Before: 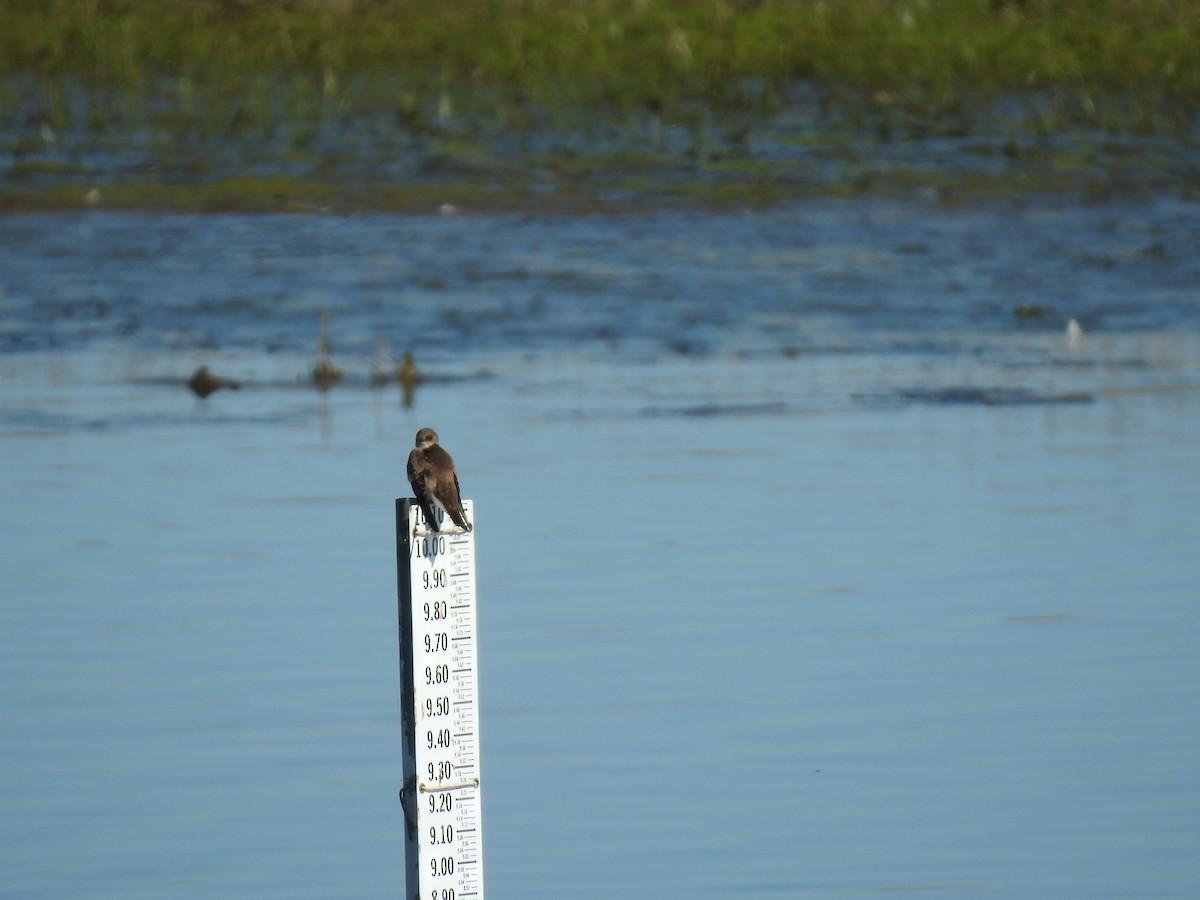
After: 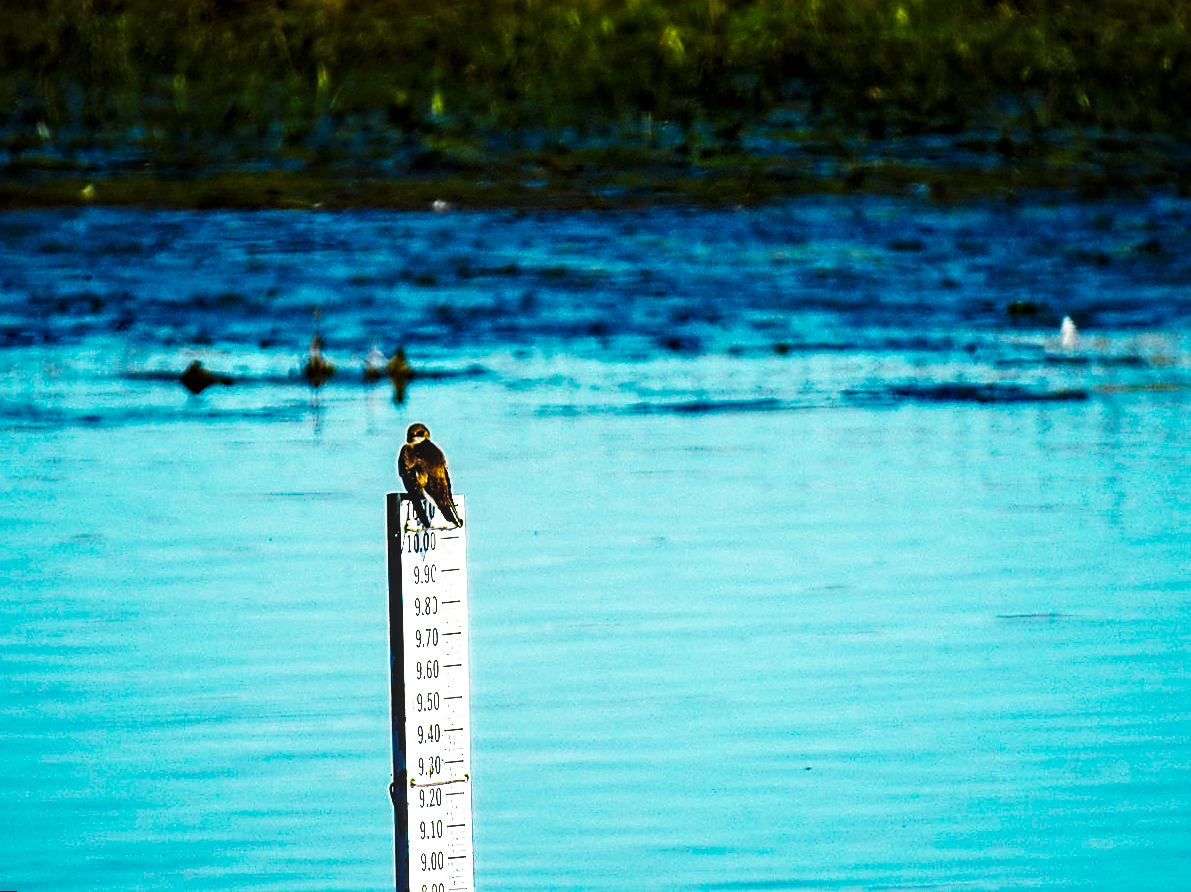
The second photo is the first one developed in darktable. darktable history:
haze removal: compatibility mode true, adaptive false
tone curve: curves: ch0 [(0, 0) (0.003, 0.002) (0.011, 0.005) (0.025, 0.011) (0.044, 0.017) (0.069, 0.021) (0.1, 0.027) (0.136, 0.035) (0.177, 0.05) (0.224, 0.076) (0.277, 0.126) (0.335, 0.212) (0.399, 0.333) (0.468, 0.473) (0.543, 0.627) (0.623, 0.784) (0.709, 0.9) (0.801, 0.963) (0.898, 0.988) (1, 1)], preserve colors none
rotate and perspective: rotation 0.192°, lens shift (horizontal) -0.015, crop left 0.005, crop right 0.996, crop top 0.006, crop bottom 0.99
shadows and highlights: shadows 25, highlights -25
local contrast: detail 130%
sharpen: amount 1
levels: levels [0, 0.618, 1]
color balance rgb: linear chroma grading › global chroma 42%, perceptual saturation grading › global saturation 42%, perceptual brilliance grading › global brilliance 25%, global vibrance 33%
